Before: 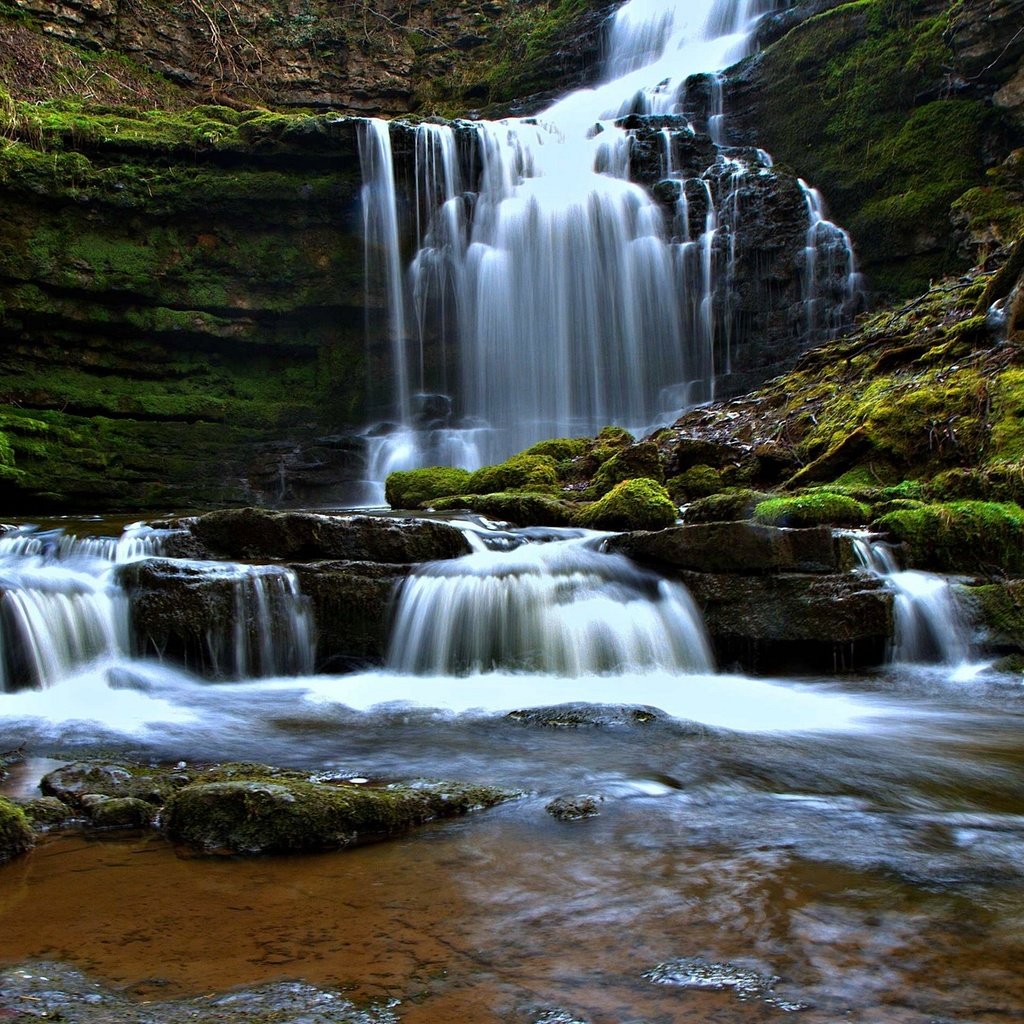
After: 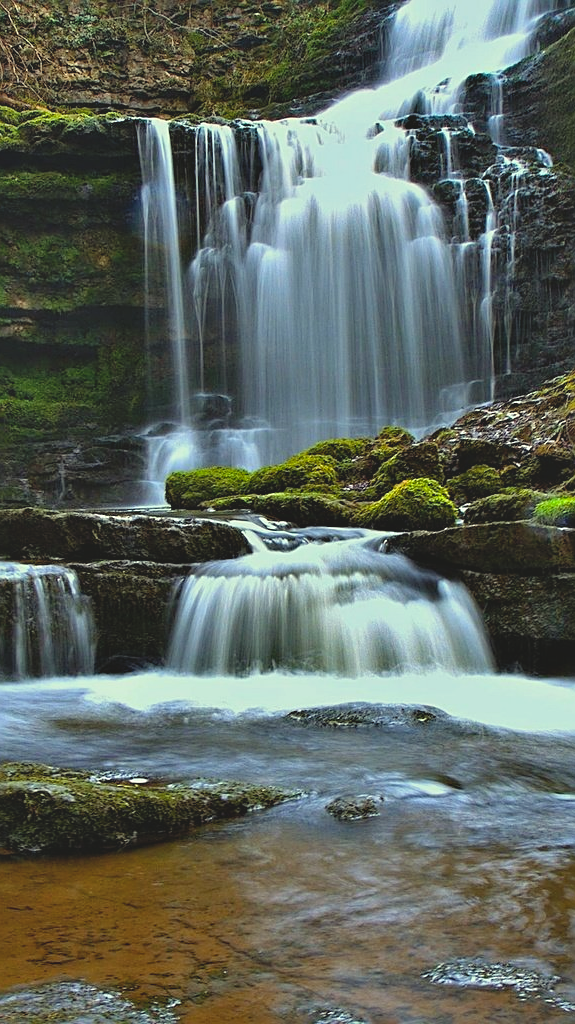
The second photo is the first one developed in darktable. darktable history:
contrast brightness saturation: contrast -0.154, brightness 0.049, saturation -0.134
crop: left 21.508%, right 22.34%
color balance rgb: perceptual saturation grading › global saturation 19.958%
color correction: highlights a* -5.63, highlights b* 11.01
sharpen: on, module defaults
shadows and highlights: soften with gaussian
